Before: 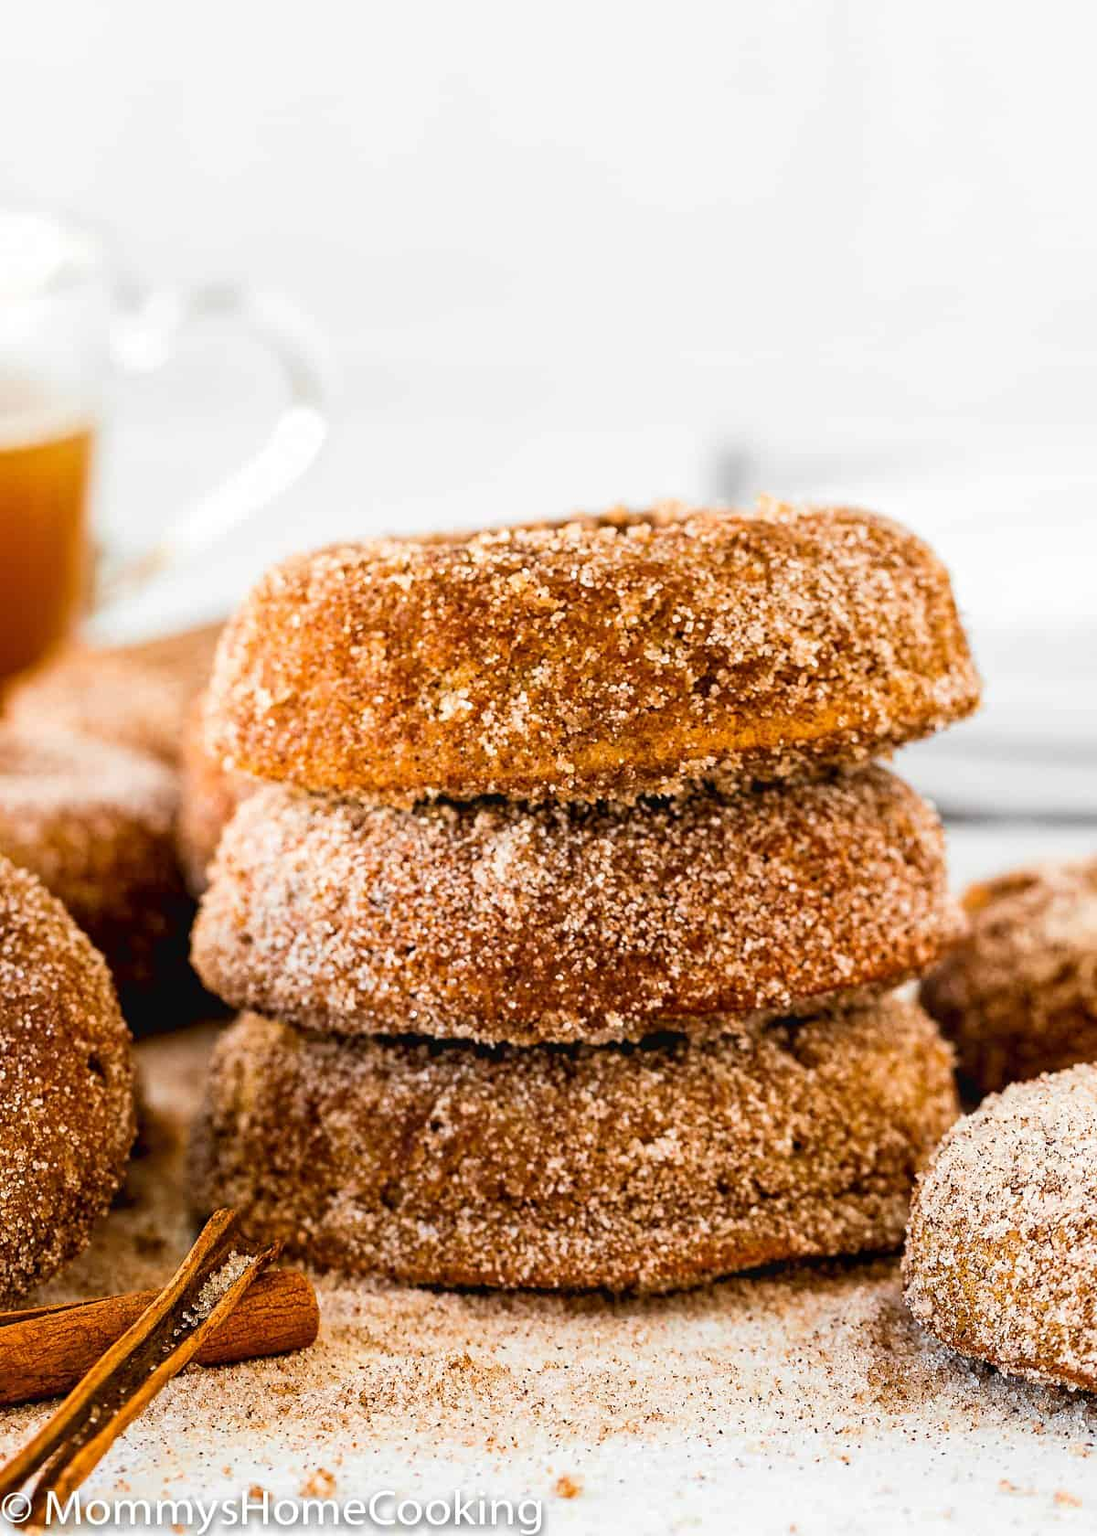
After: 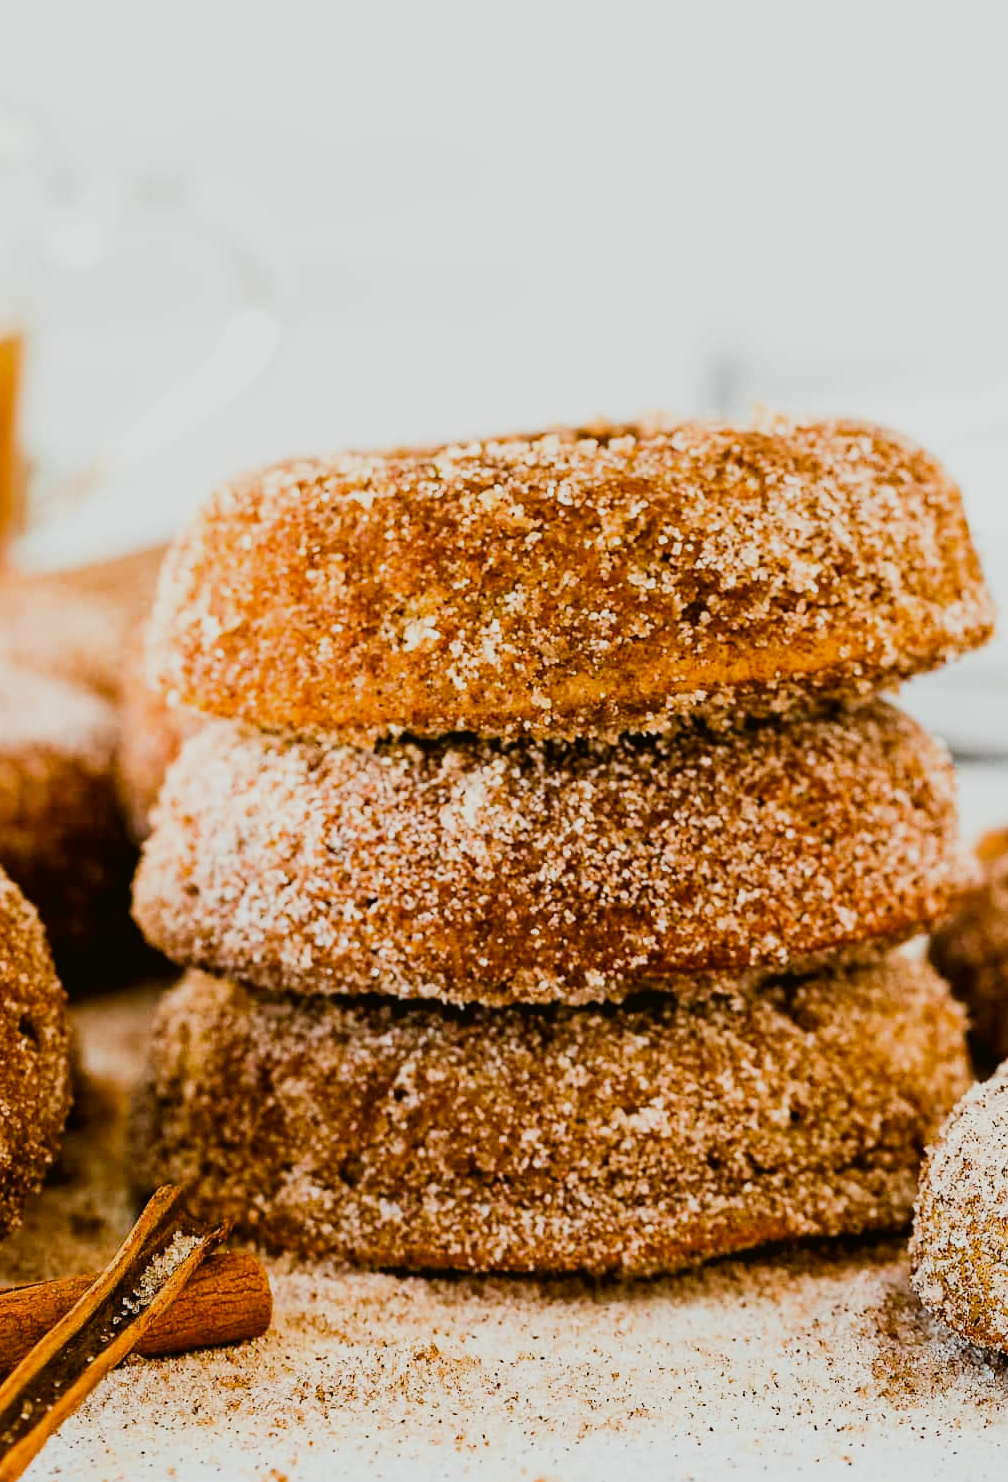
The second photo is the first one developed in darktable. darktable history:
white balance: red 1.009, blue 0.985
color balance: lift [1.004, 1.002, 1.002, 0.998], gamma [1, 1.007, 1.002, 0.993], gain [1, 0.977, 1.013, 1.023], contrast -3.64%
crop: left 6.446%, top 8.188%, right 9.538%, bottom 3.548%
sigmoid: on, module defaults
